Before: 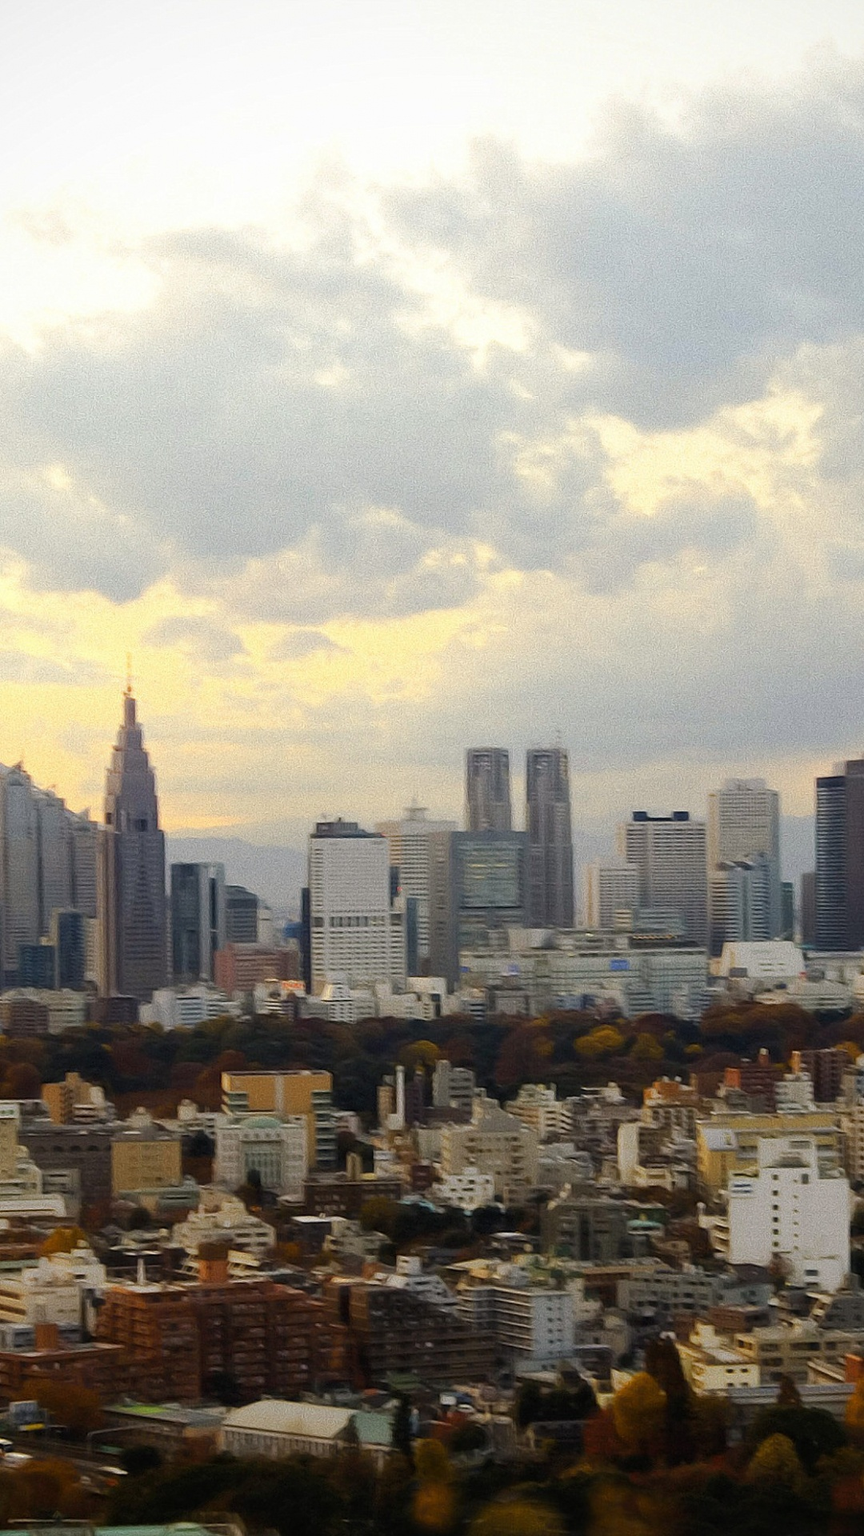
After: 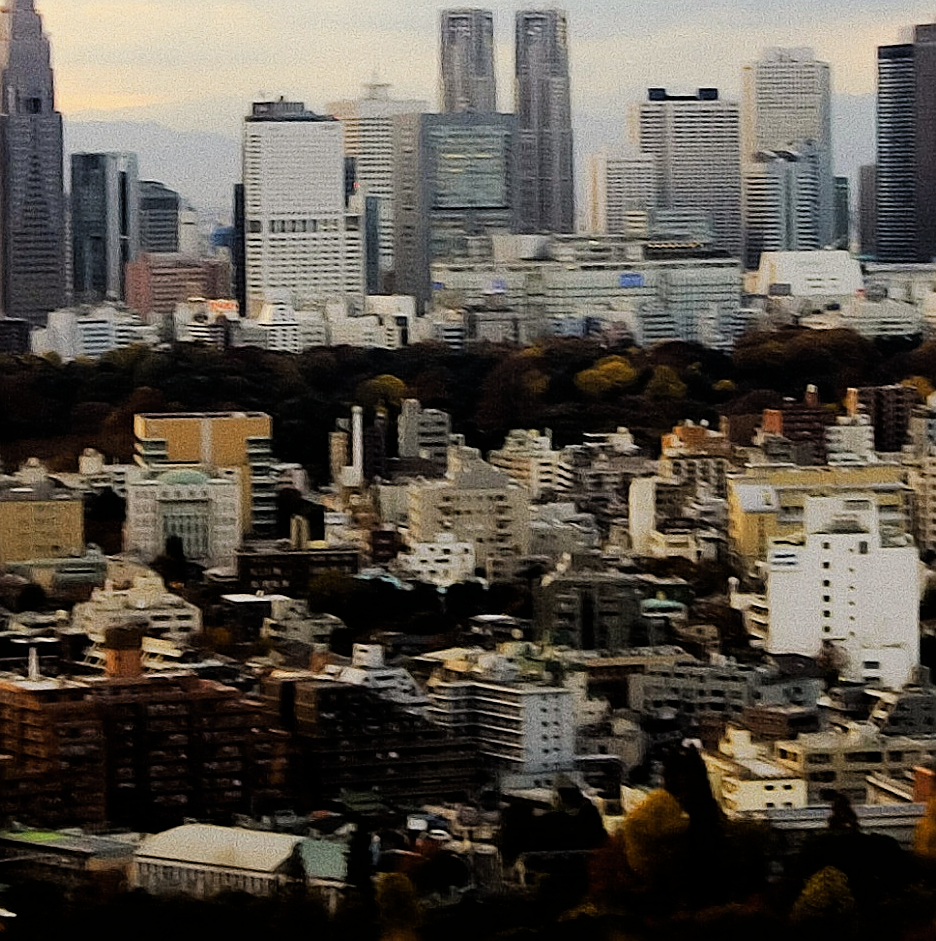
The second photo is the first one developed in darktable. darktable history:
filmic rgb: black relative exposure -5.15 EV, white relative exposure 3.96 EV, threshold 2.98 EV, hardness 2.88, contrast 1.3, highlights saturation mix -30.61%, enable highlight reconstruction true
sharpen: amount 0.499
color calibration: illuminant same as pipeline (D50), adaptation XYZ, x 0.345, y 0.358, temperature 5013.71 K
crop and rotate: left 13.279%, top 48.233%, bottom 2.726%
tone equalizer: -8 EV -0.399 EV, -7 EV -0.38 EV, -6 EV -0.364 EV, -5 EV -0.238 EV, -3 EV 0.223 EV, -2 EV 0.358 EV, -1 EV 0.363 EV, +0 EV 0.411 EV, smoothing diameter 24.78%, edges refinement/feathering 5.6, preserve details guided filter
